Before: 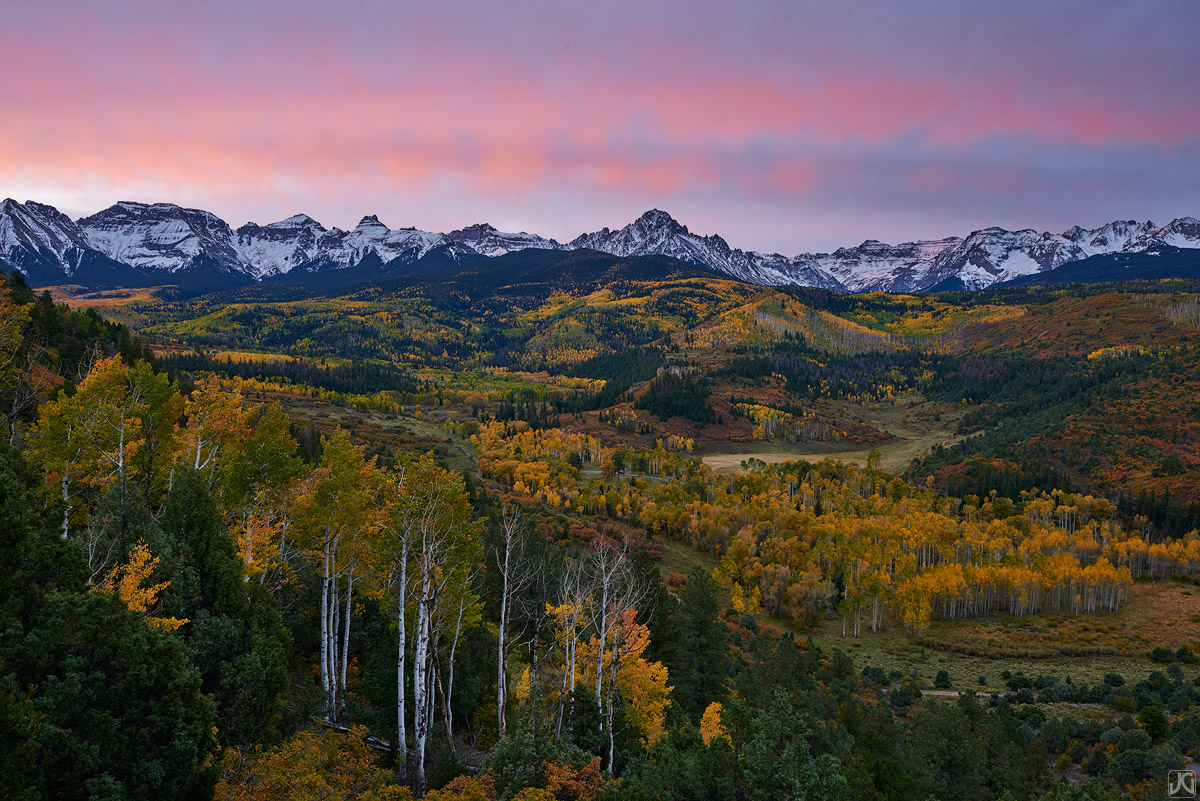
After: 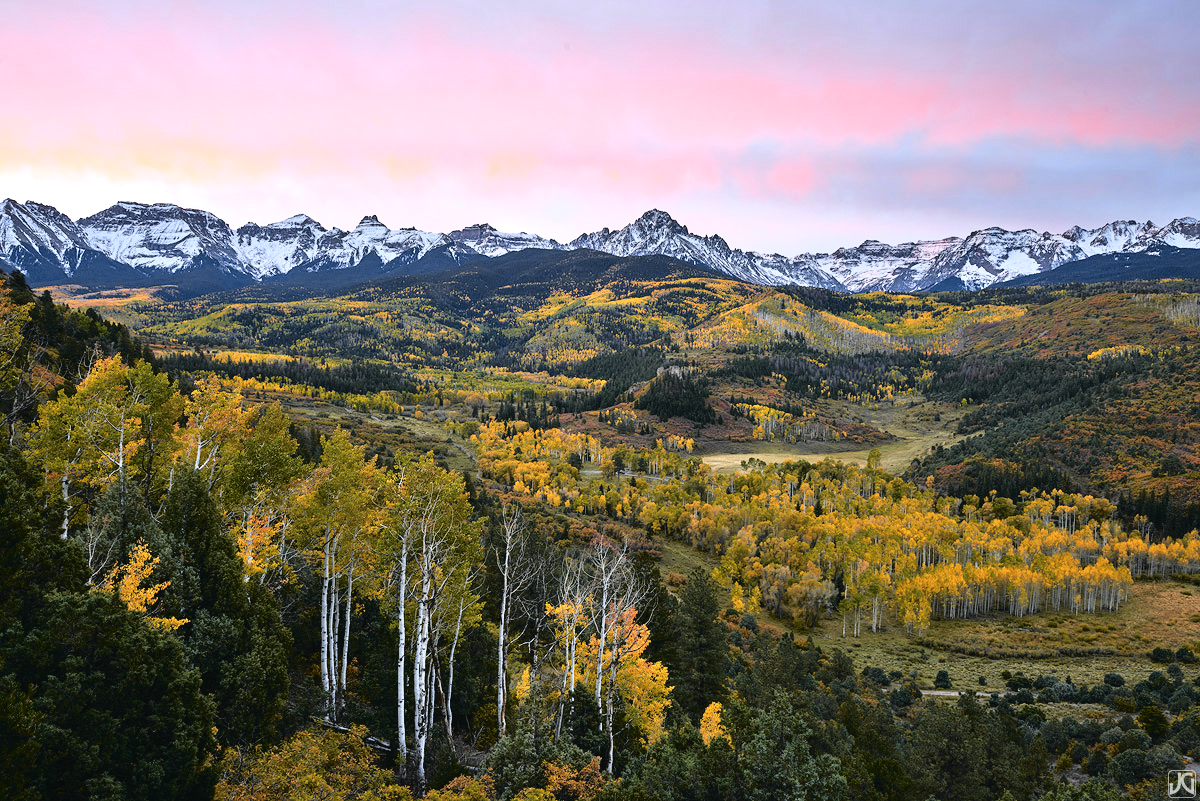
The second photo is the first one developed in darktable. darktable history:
contrast brightness saturation: saturation -0.158
tone curve: curves: ch0 [(0, 0.013) (0.129, 0.1) (0.327, 0.382) (0.489, 0.573) (0.66, 0.748) (0.858, 0.926) (1, 0.977)]; ch1 [(0, 0) (0.353, 0.344) (0.45, 0.46) (0.498, 0.495) (0.521, 0.506) (0.563, 0.559) (0.592, 0.585) (0.657, 0.655) (1, 1)]; ch2 [(0, 0) (0.333, 0.346) (0.375, 0.375) (0.427, 0.44) (0.5, 0.501) (0.505, 0.499) (0.528, 0.533) (0.579, 0.61) (0.612, 0.644) (0.66, 0.715) (1, 1)], color space Lab, independent channels, preserve colors none
color correction: highlights b* 0.04, saturation 0.99
exposure: black level correction -0.002, exposure 0.542 EV, compensate exposure bias true, compensate highlight preservation false
tone equalizer: -8 EV -0.447 EV, -7 EV -0.4 EV, -6 EV -0.306 EV, -5 EV -0.253 EV, -3 EV 0.202 EV, -2 EV 0.347 EV, -1 EV 0.369 EV, +0 EV 0.427 EV
